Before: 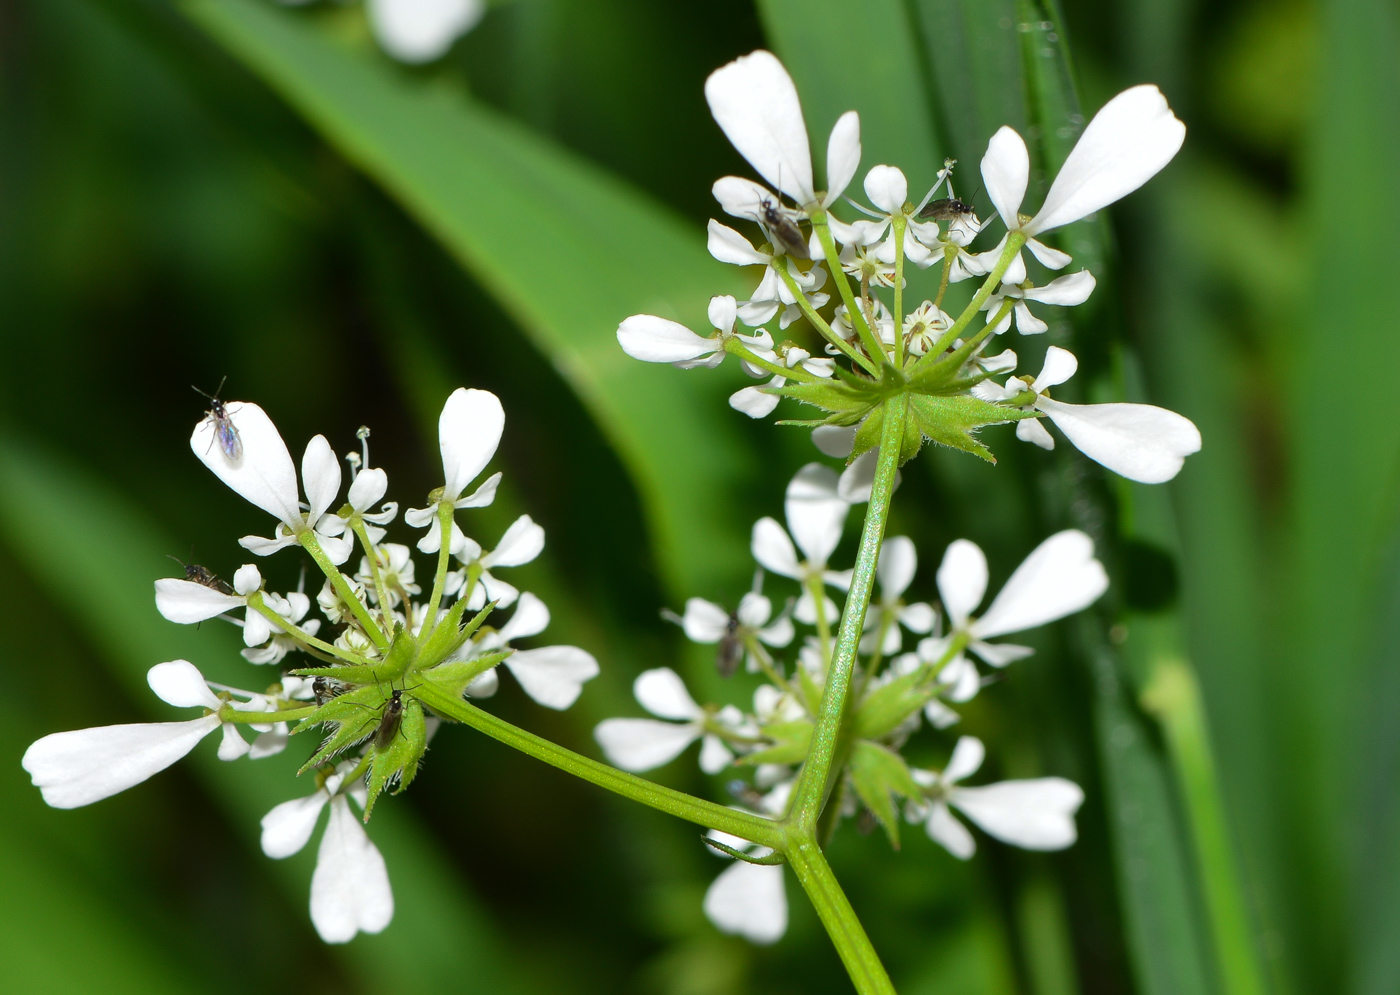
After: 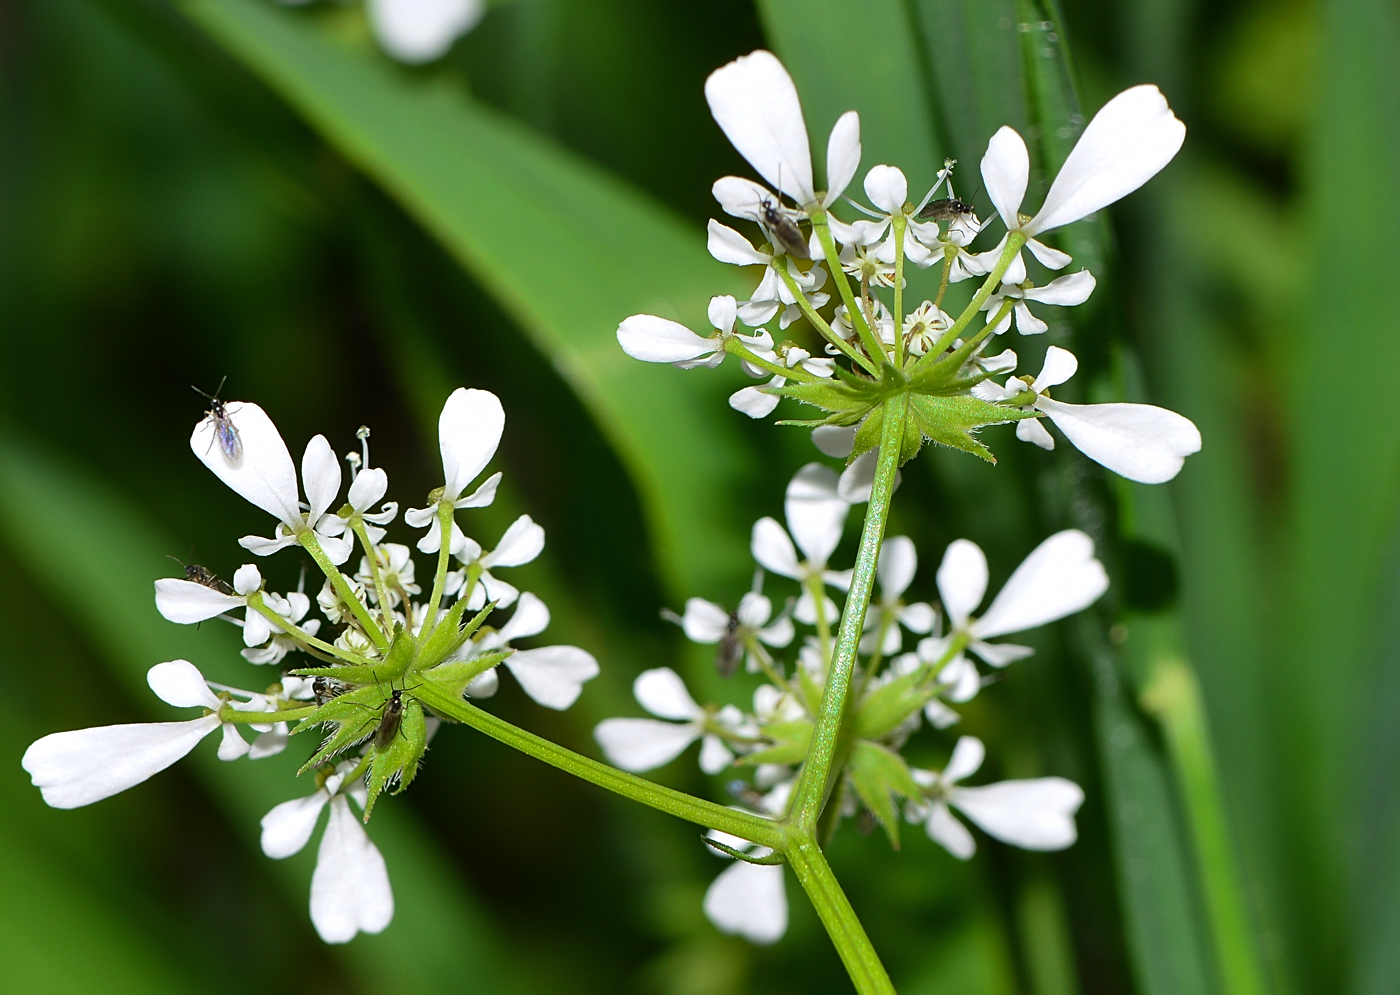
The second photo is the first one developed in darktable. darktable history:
white balance: red 1.009, blue 1.027
sharpen: on, module defaults
